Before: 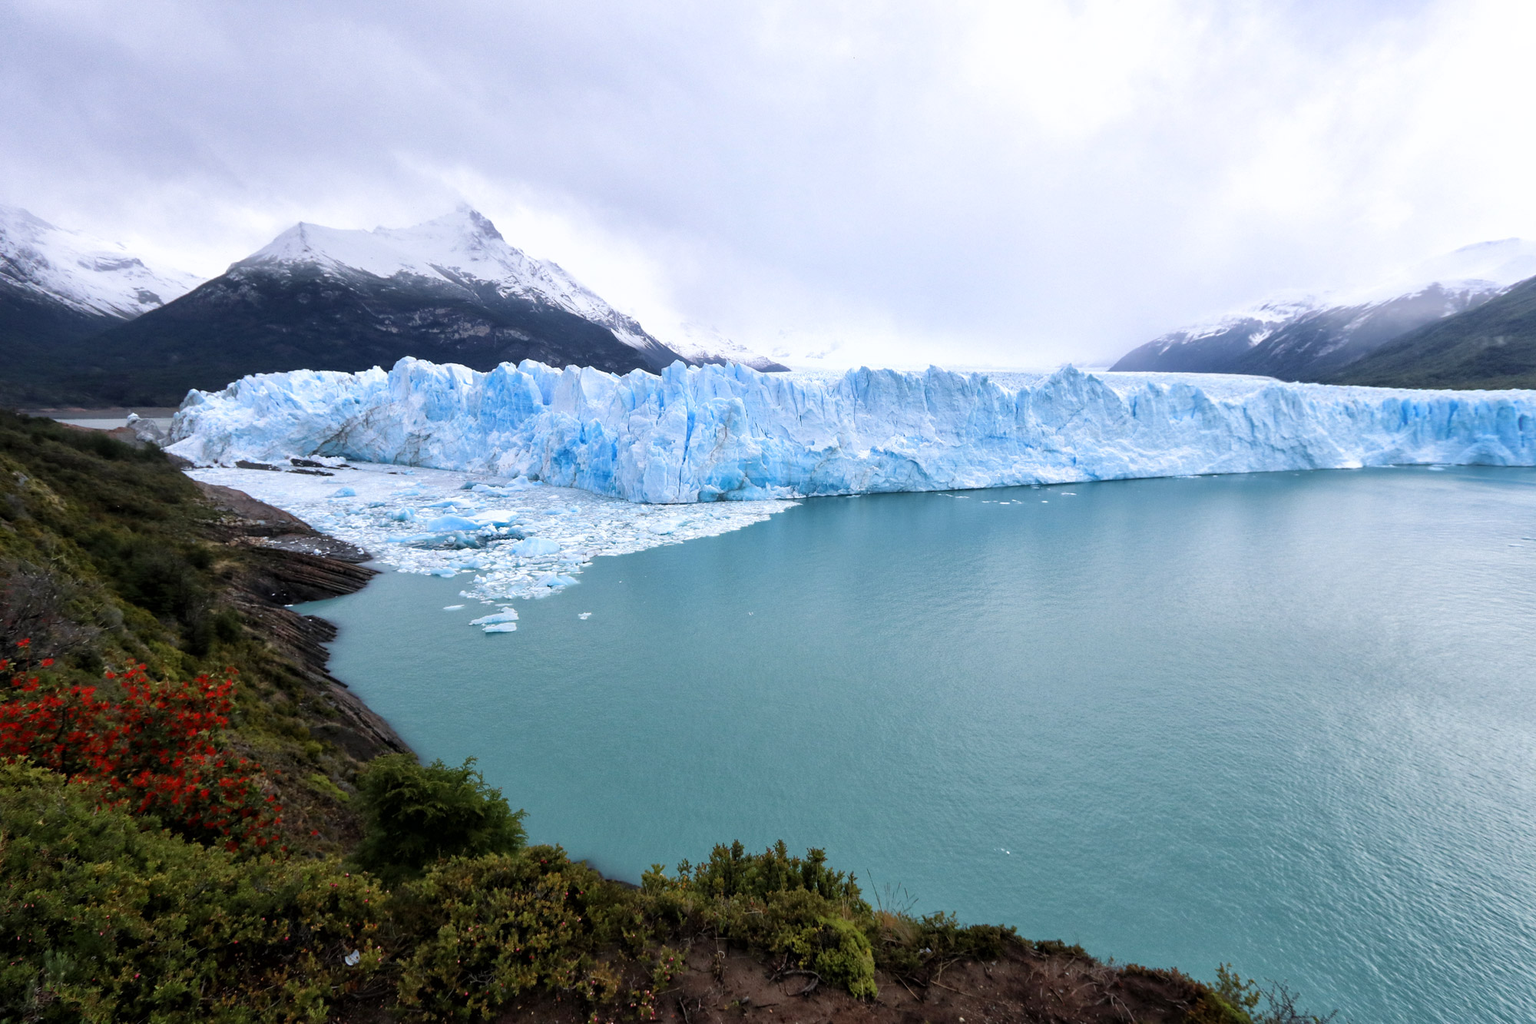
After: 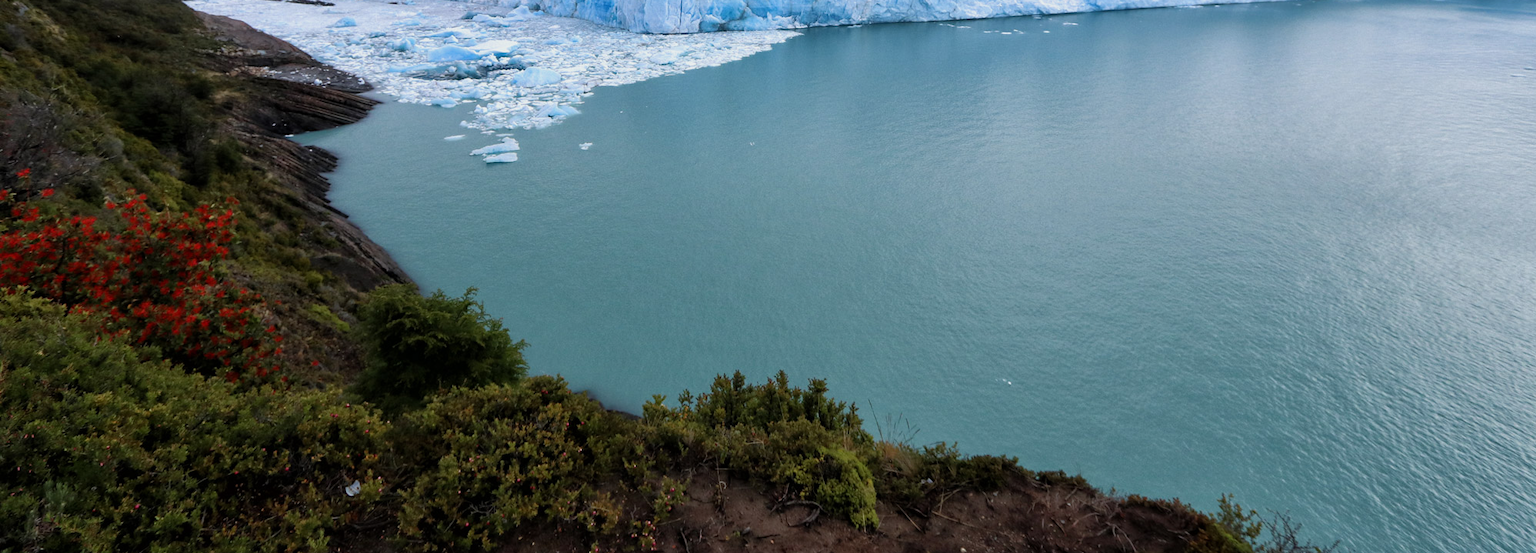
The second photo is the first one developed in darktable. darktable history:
exposure: exposure -0.241 EV, compensate exposure bias true, compensate highlight preservation false
crop and rotate: top 45.978%, right 0.119%
